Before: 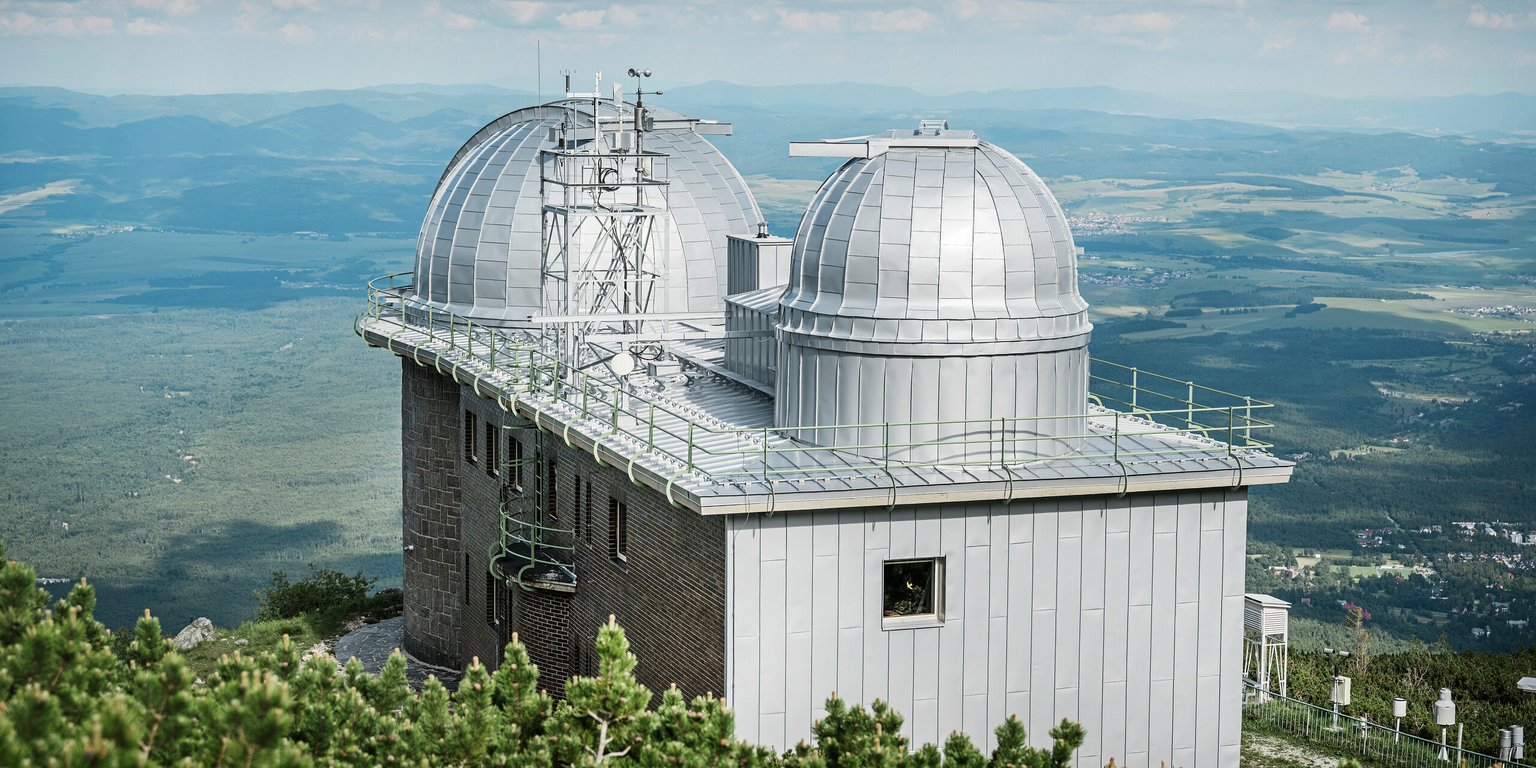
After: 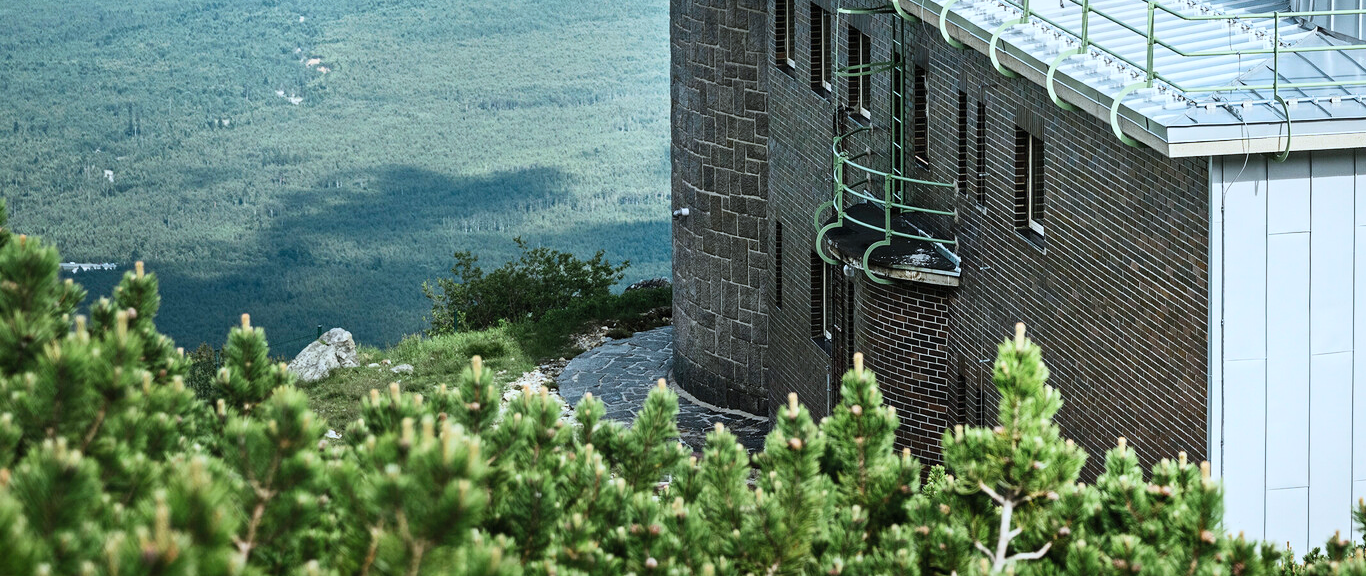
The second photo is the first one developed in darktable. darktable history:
crop and rotate: top 54.778%, right 46.61%, bottom 0.159%
color correction: highlights a* -4.18, highlights b* -10.81
contrast brightness saturation: contrast 0.2, brightness 0.16, saturation 0.22
tone equalizer: on, module defaults
